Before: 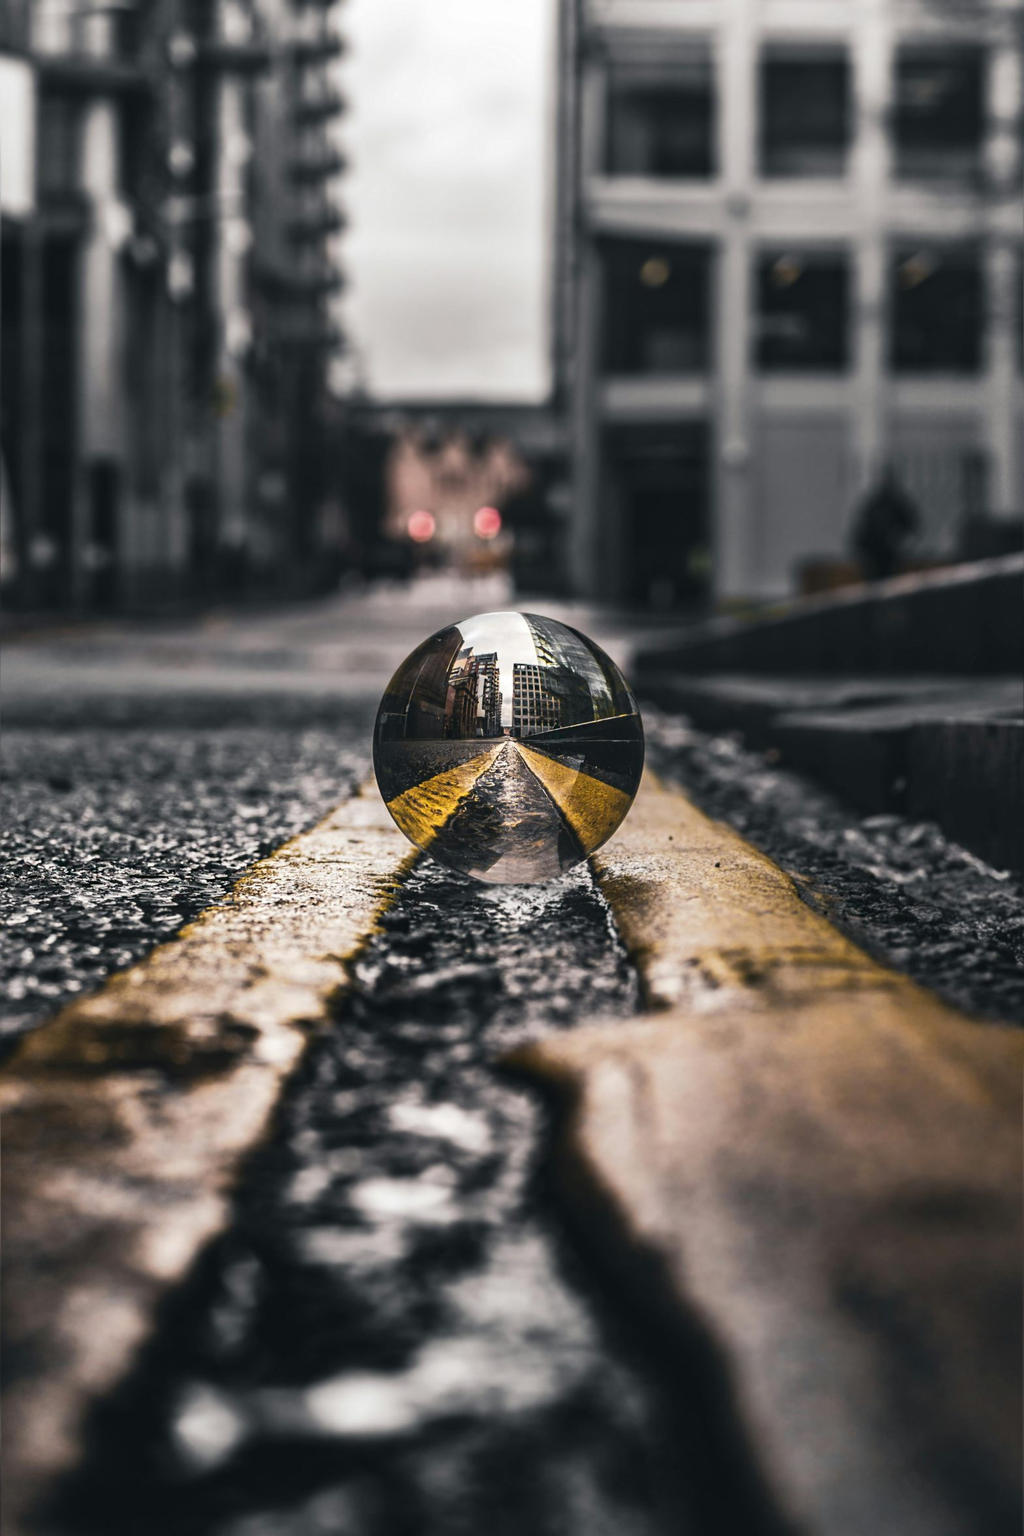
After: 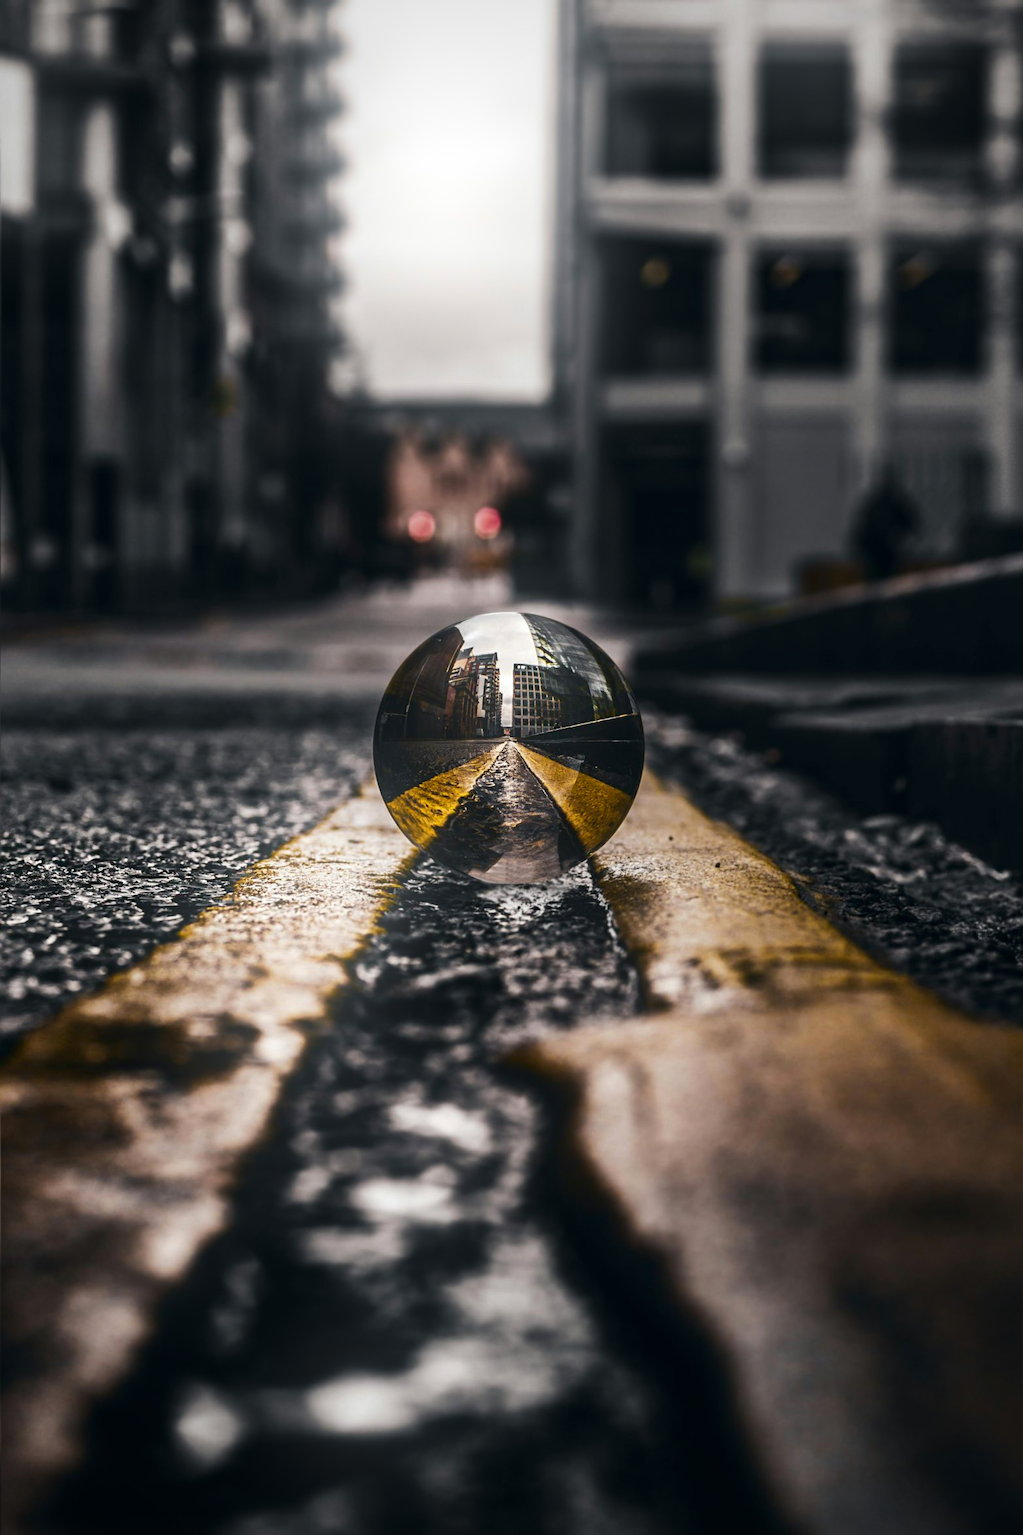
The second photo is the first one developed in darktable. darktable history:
vignetting: saturation 0, unbound false
contrast brightness saturation: brightness -0.2, saturation 0.08
bloom: on, module defaults
